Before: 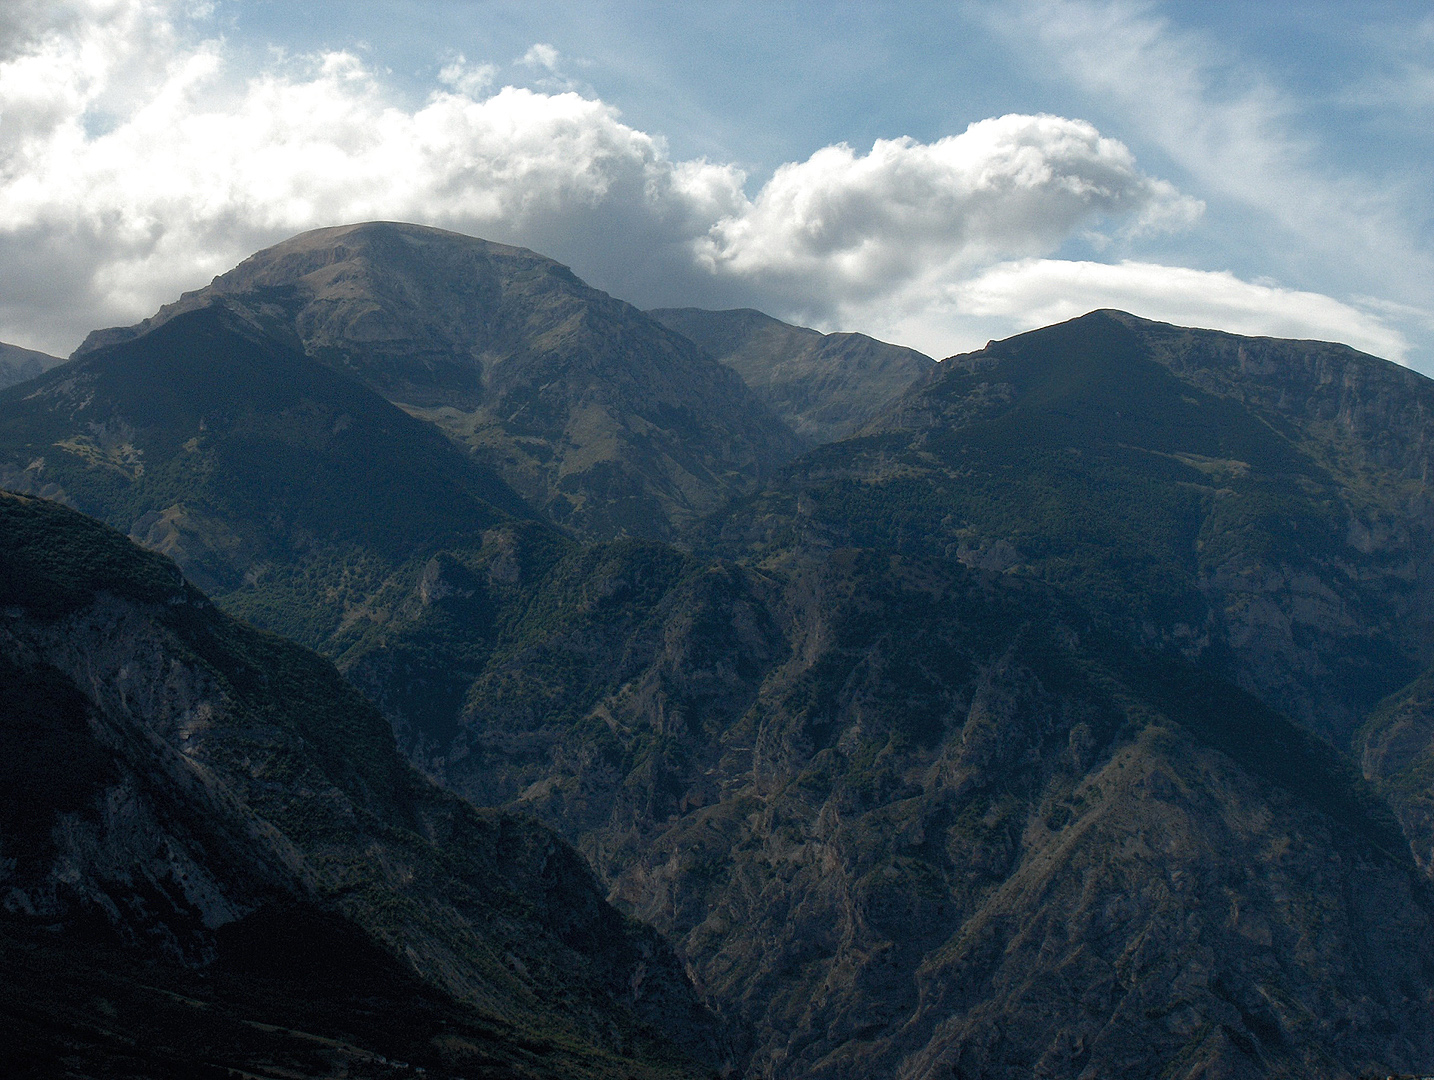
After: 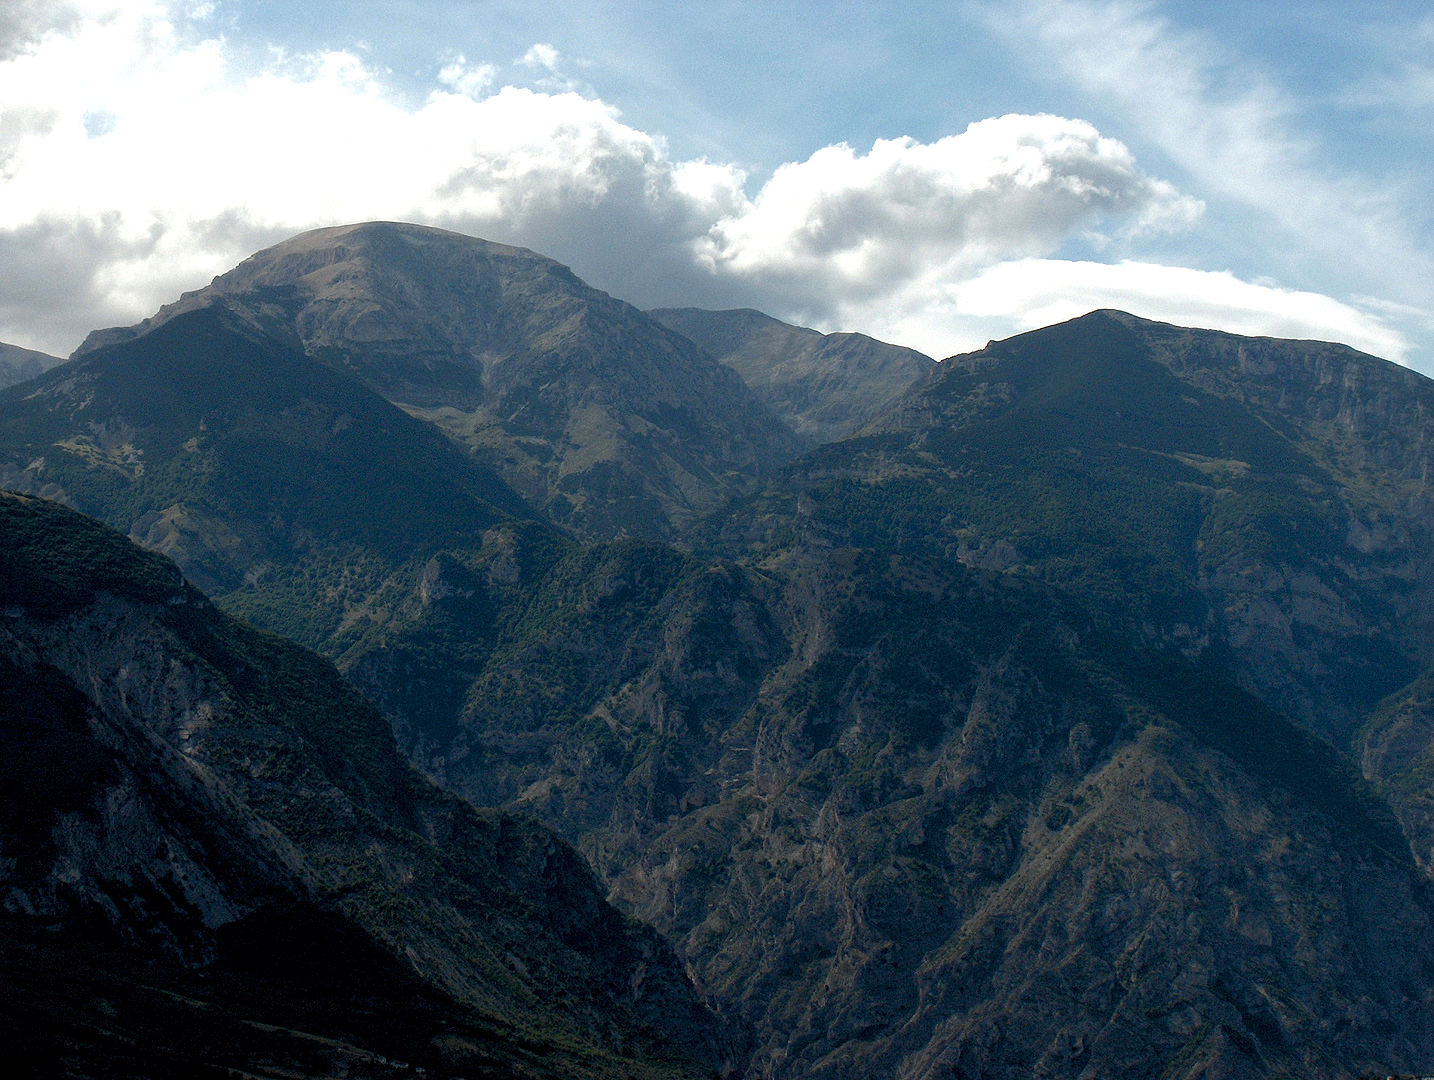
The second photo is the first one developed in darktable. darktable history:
exposure: black level correction 0.003, exposure 0.38 EV, compensate highlight preservation false
